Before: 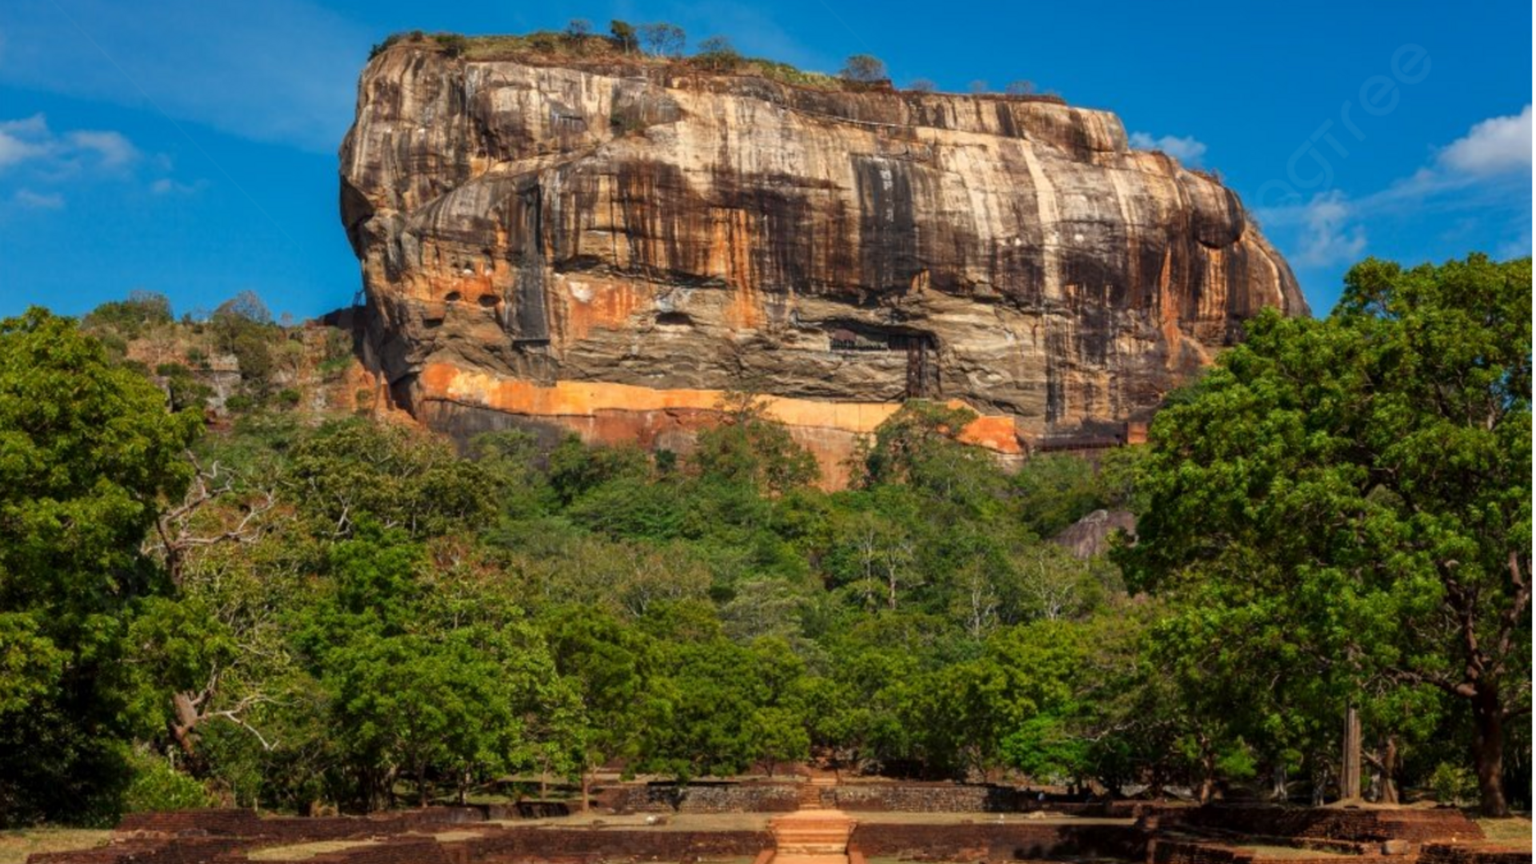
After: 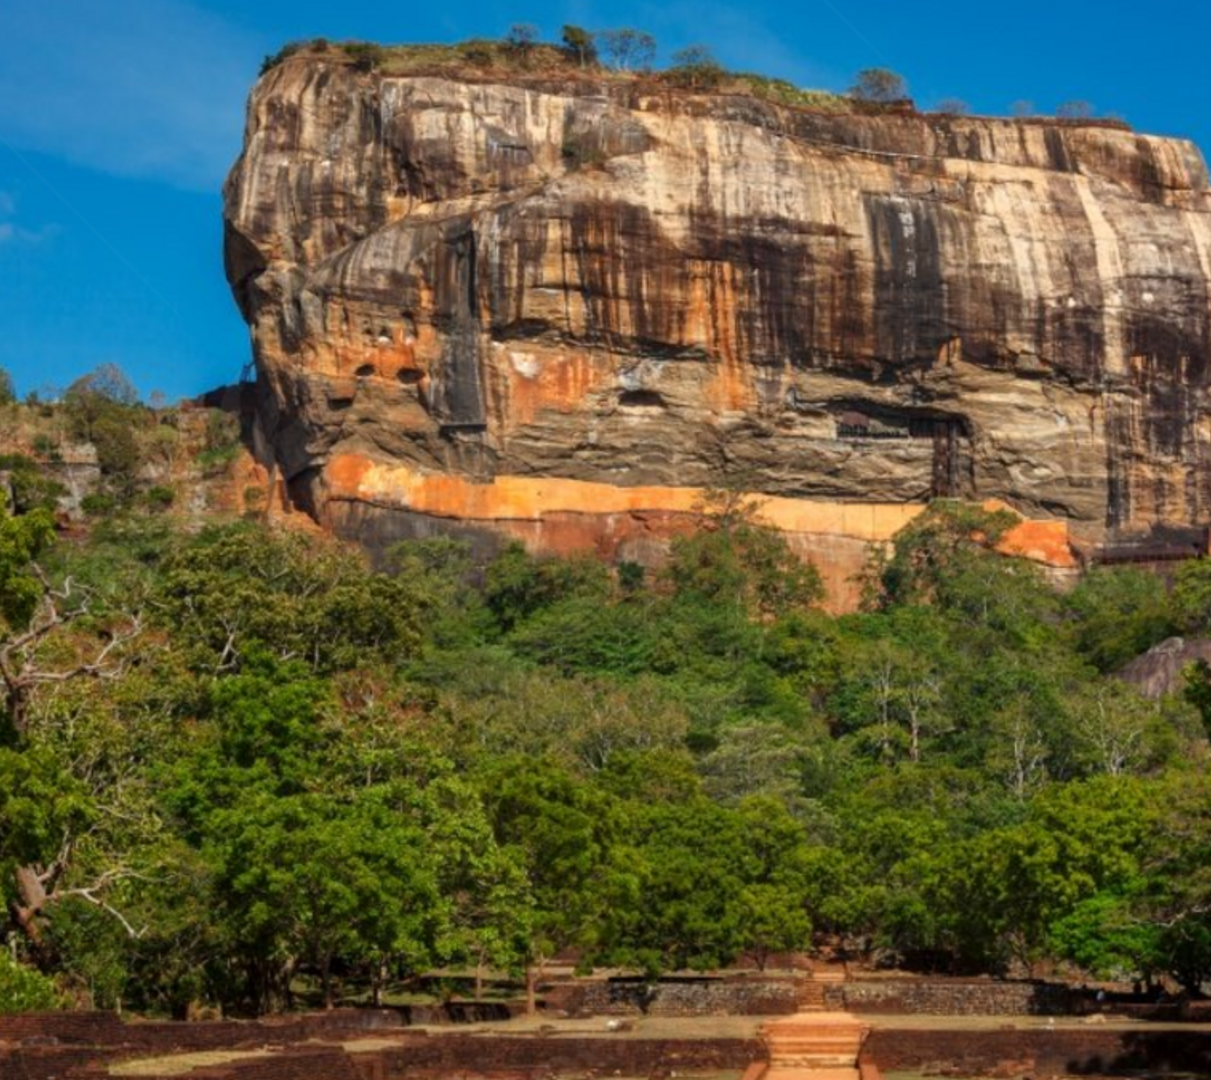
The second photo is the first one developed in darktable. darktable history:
crop: left 10.517%, right 26.358%
